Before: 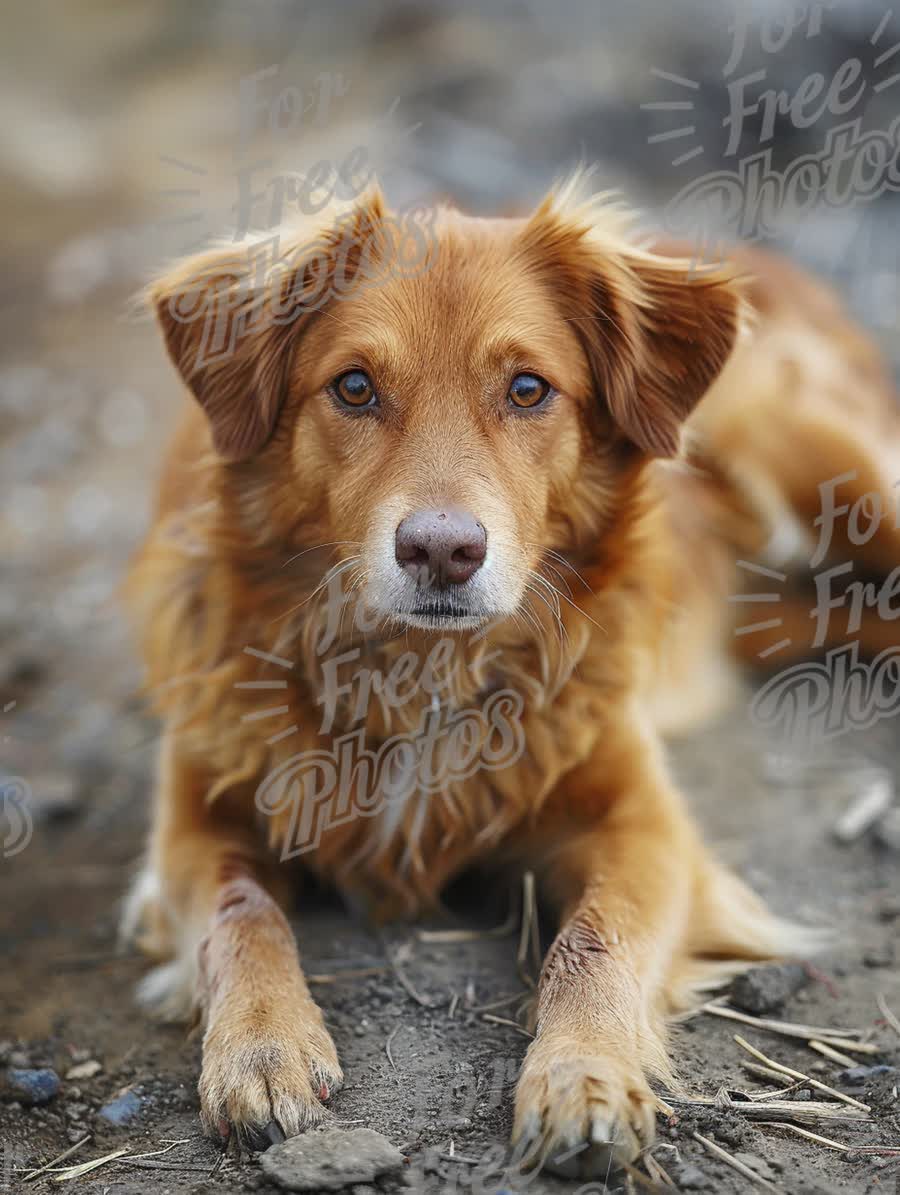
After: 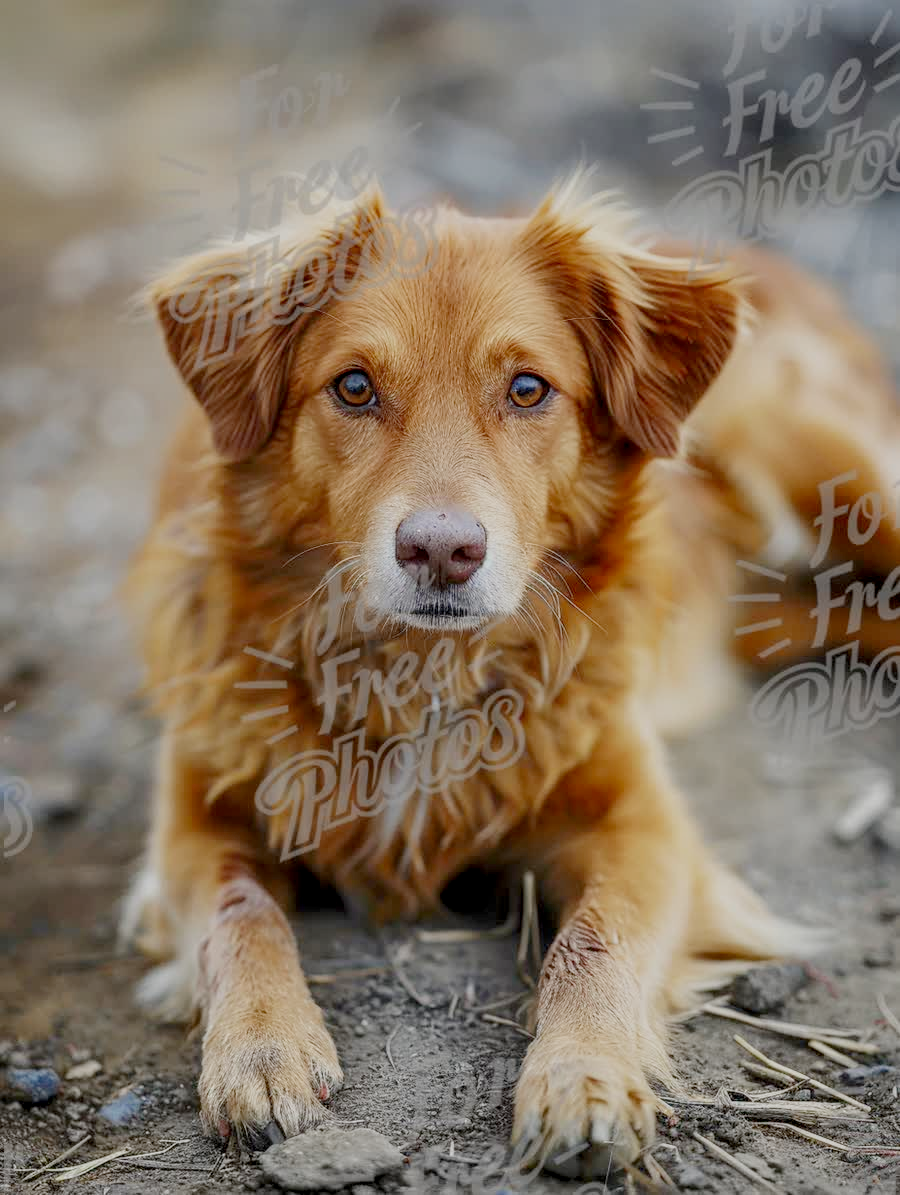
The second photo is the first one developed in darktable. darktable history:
filmic rgb: black relative exposure -8.81 EV, white relative exposure 4.99 EV, target black luminance 0%, hardness 3.78, latitude 66.78%, contrast 0.821, highlights saturation mix 10.22%, shadows ↔ highlights balance 20.65%, add noise in highlights 0.001, preserve chrominance no, color science v4 (2020)
exposure: exposure 0.202 EV, compensate highlight preservation false
local contrast: on, module defaults
